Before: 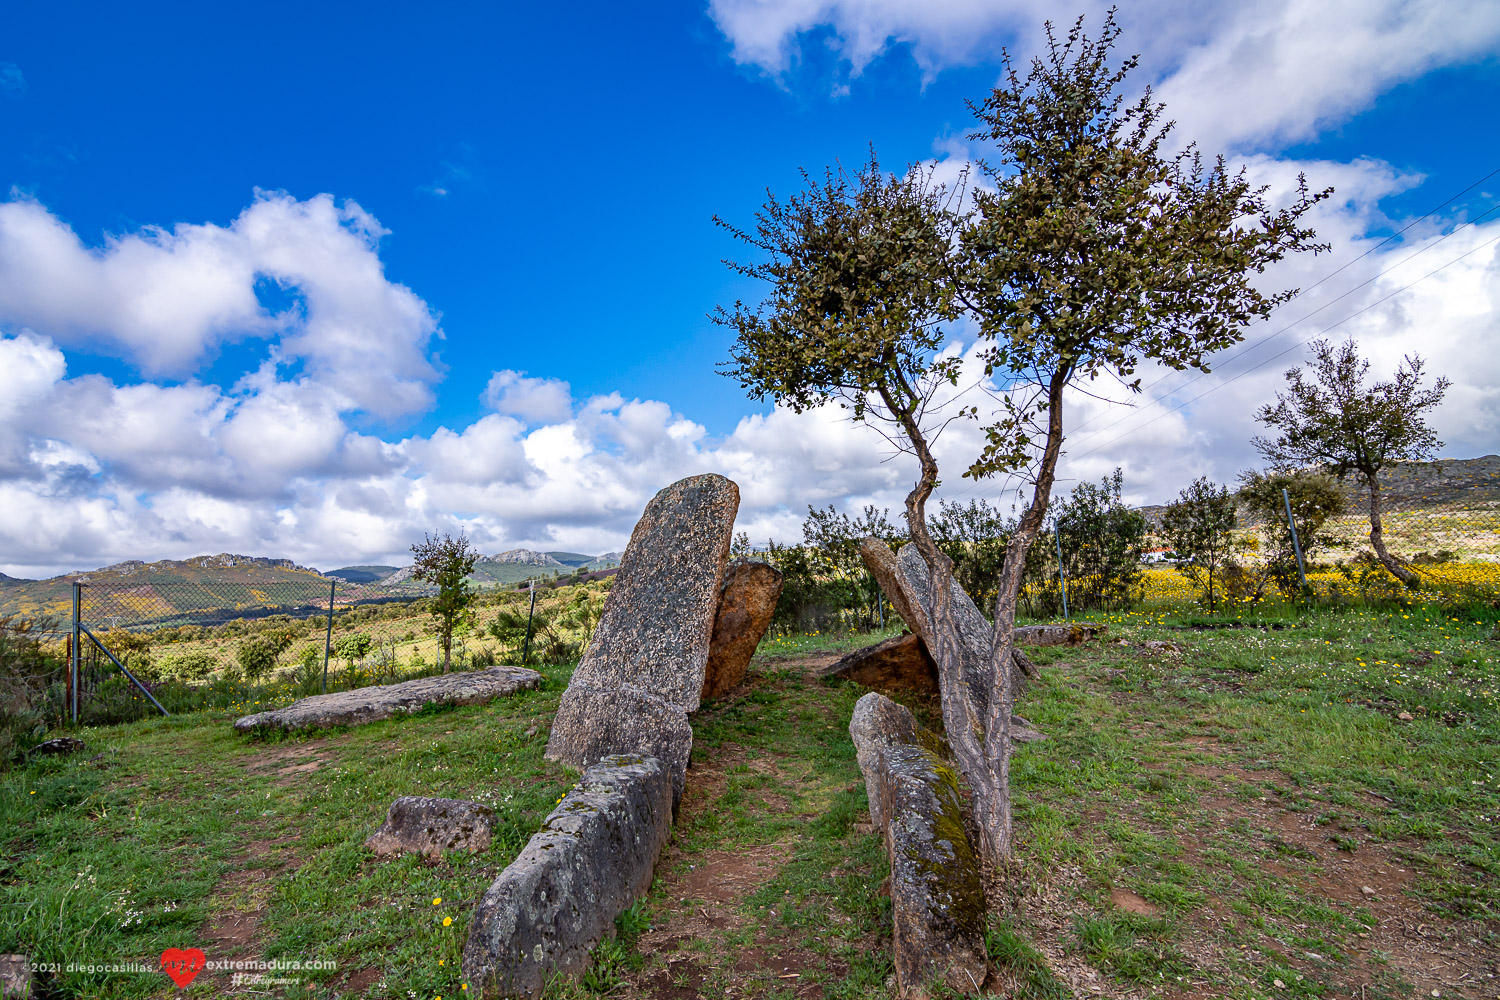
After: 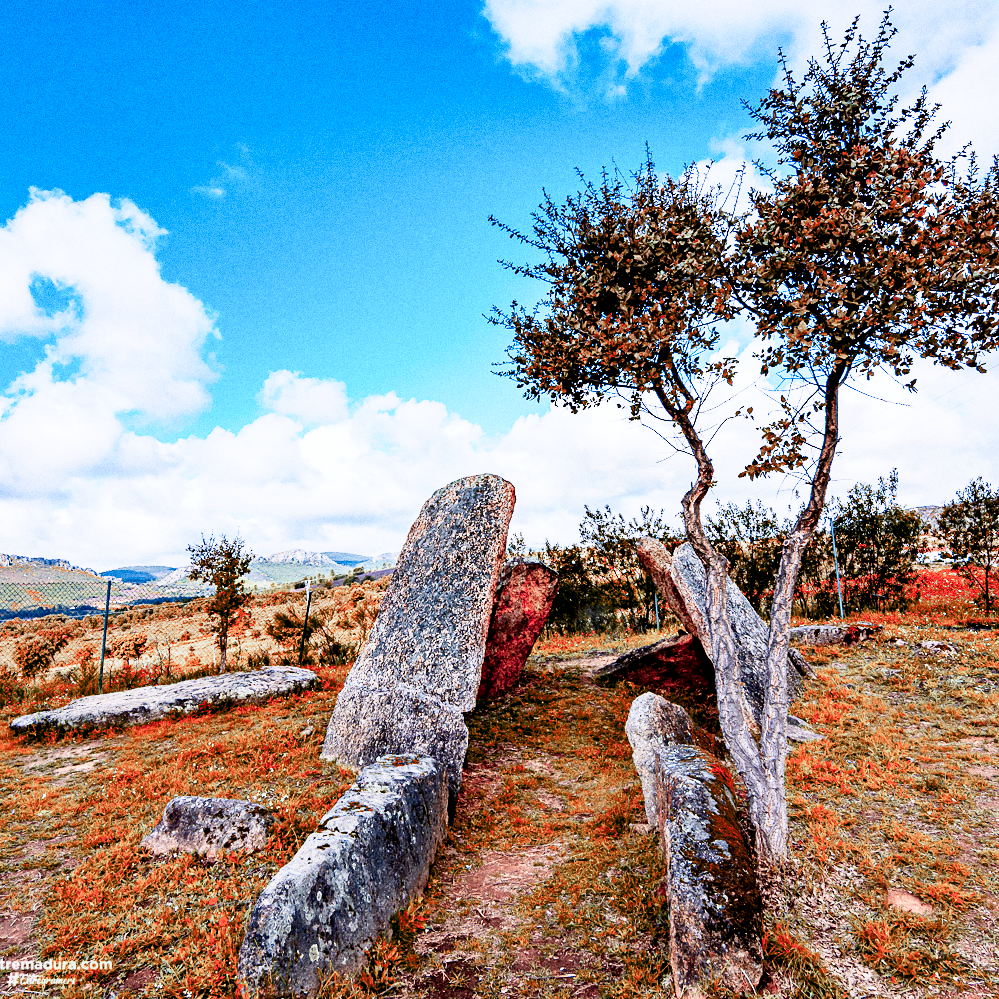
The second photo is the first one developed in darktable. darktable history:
crop and rotate: left 15.055%, right 18.278%
base curve: curves: ch0 [(0, 0) (0, 0.001) (0.001, 0.001) (0.004, 0.002) (0.007, 0.004) (0.015, 0.013) (0.033, 0.045) (0.052, 0.096) (0.075, 0.17) (0.099, 0.241) (0.163, 0.42) (0.219, 0.55) (0.259, 0.616) (0.327, 0.722) (0.365, 0.765) (0.522, 0.873) (0.547, 0.881) (0.689, 0.919) (0.826, 0.952) (1, 1)], preserve colors none
exposure: black level correction 0.012, compensate highlight preservation false
grain: coarseness 0.09 ISO, strength 40%
white balance: red 0.976, blue 1.04
contrast brightness saturation: contrast 0.15, brightness 0.05
color zones: curves: ch0 [(0.006, 0.385) (0.143, 0.563) (0.243, 0.321) (0.352, 0.464) (0.516, 0.456) (0.625, 0.5) (0.75, 0.5) (0.875, 0.5)]; ch1 [(0, 0.5) (0.134, 0.504) (0.246, 0.463) (0.421, 0.515) (0.5, 0.56) (0.625, 0.5) (0.75, 0.5) (0.875, 0.5)]; ch2 [(0, 0.5) (0.131, 0.426) (0.307, 0.289) (0.38, 0.188) (0.513, 0.216) (0.625, 0.548) (0.75, 0.468) (0.838, 0.396) (0.971, 0.311)]
